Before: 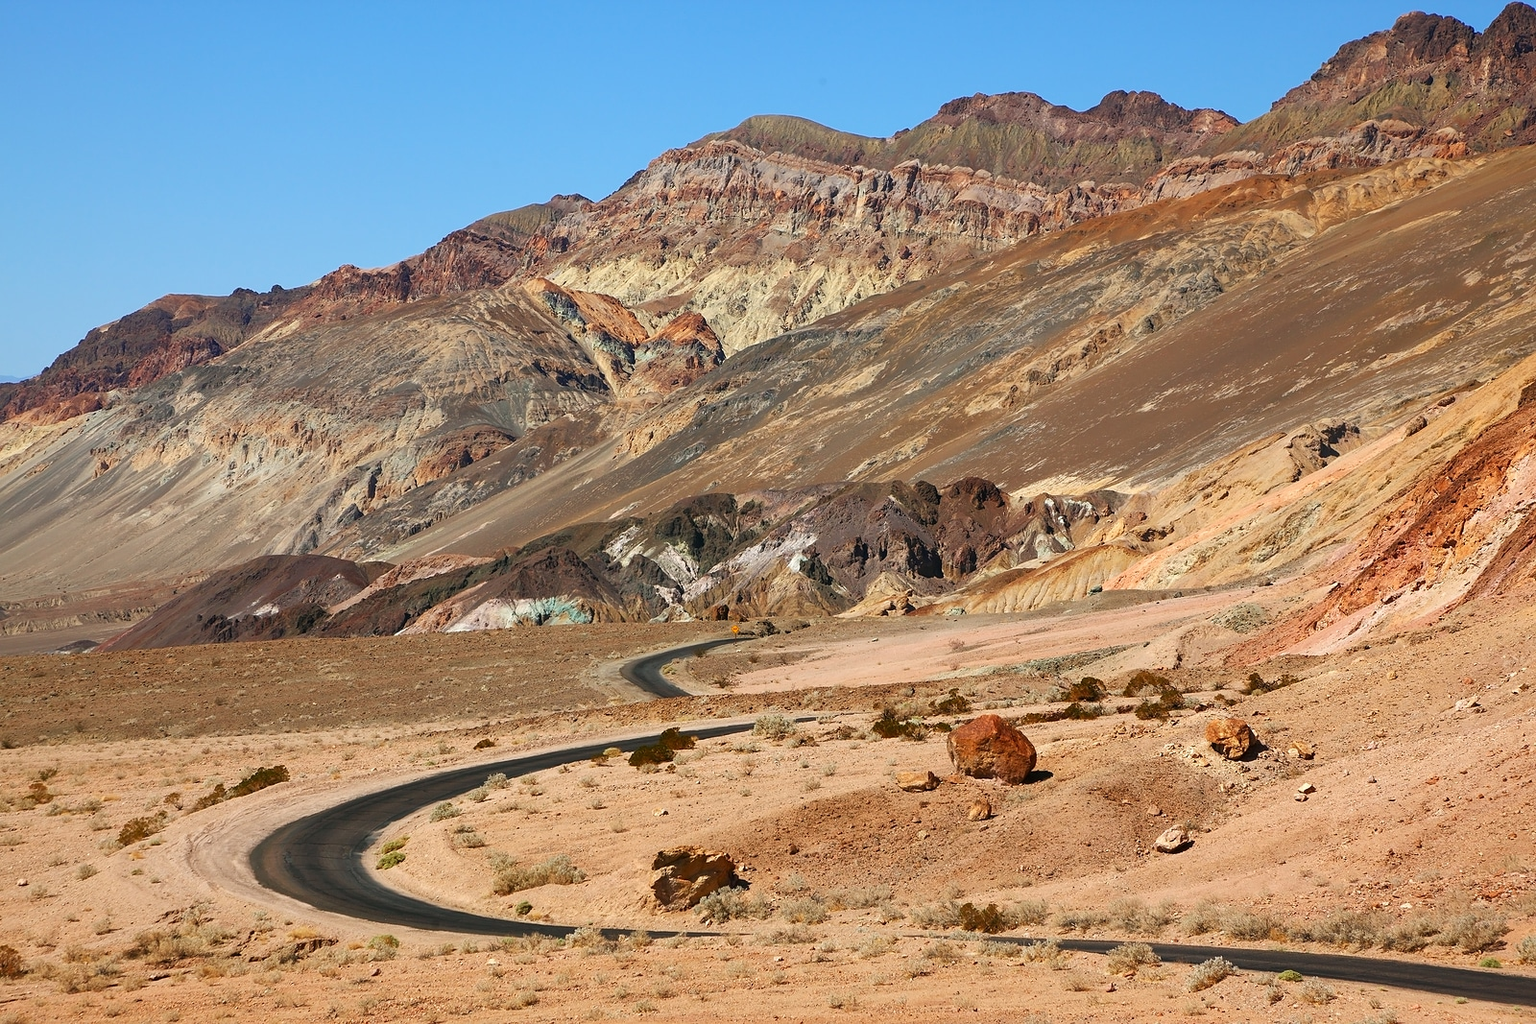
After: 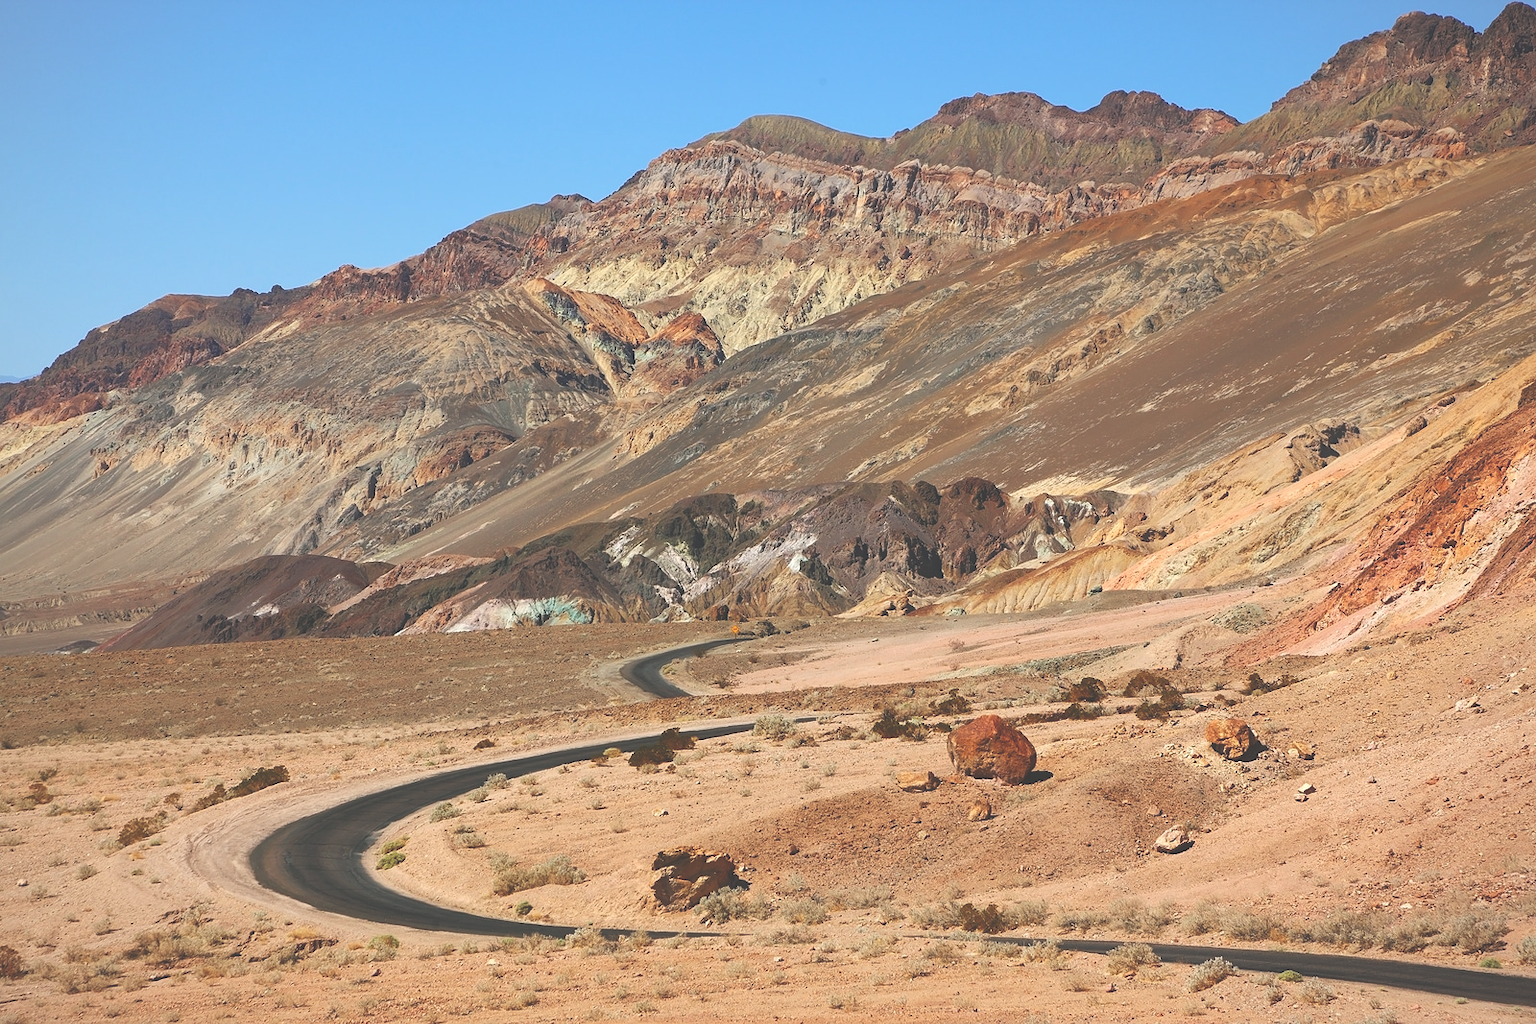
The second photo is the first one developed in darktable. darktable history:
vignetting: fall-off start 85%, fall-off radius 80%, brightness -0.182, saturation -0.3, width/height ratio 1.219, dithering 8-bit output, unbound false
exposure: black level correction -0.041, exposure 0.064 EV, compensate highlight preservation false
